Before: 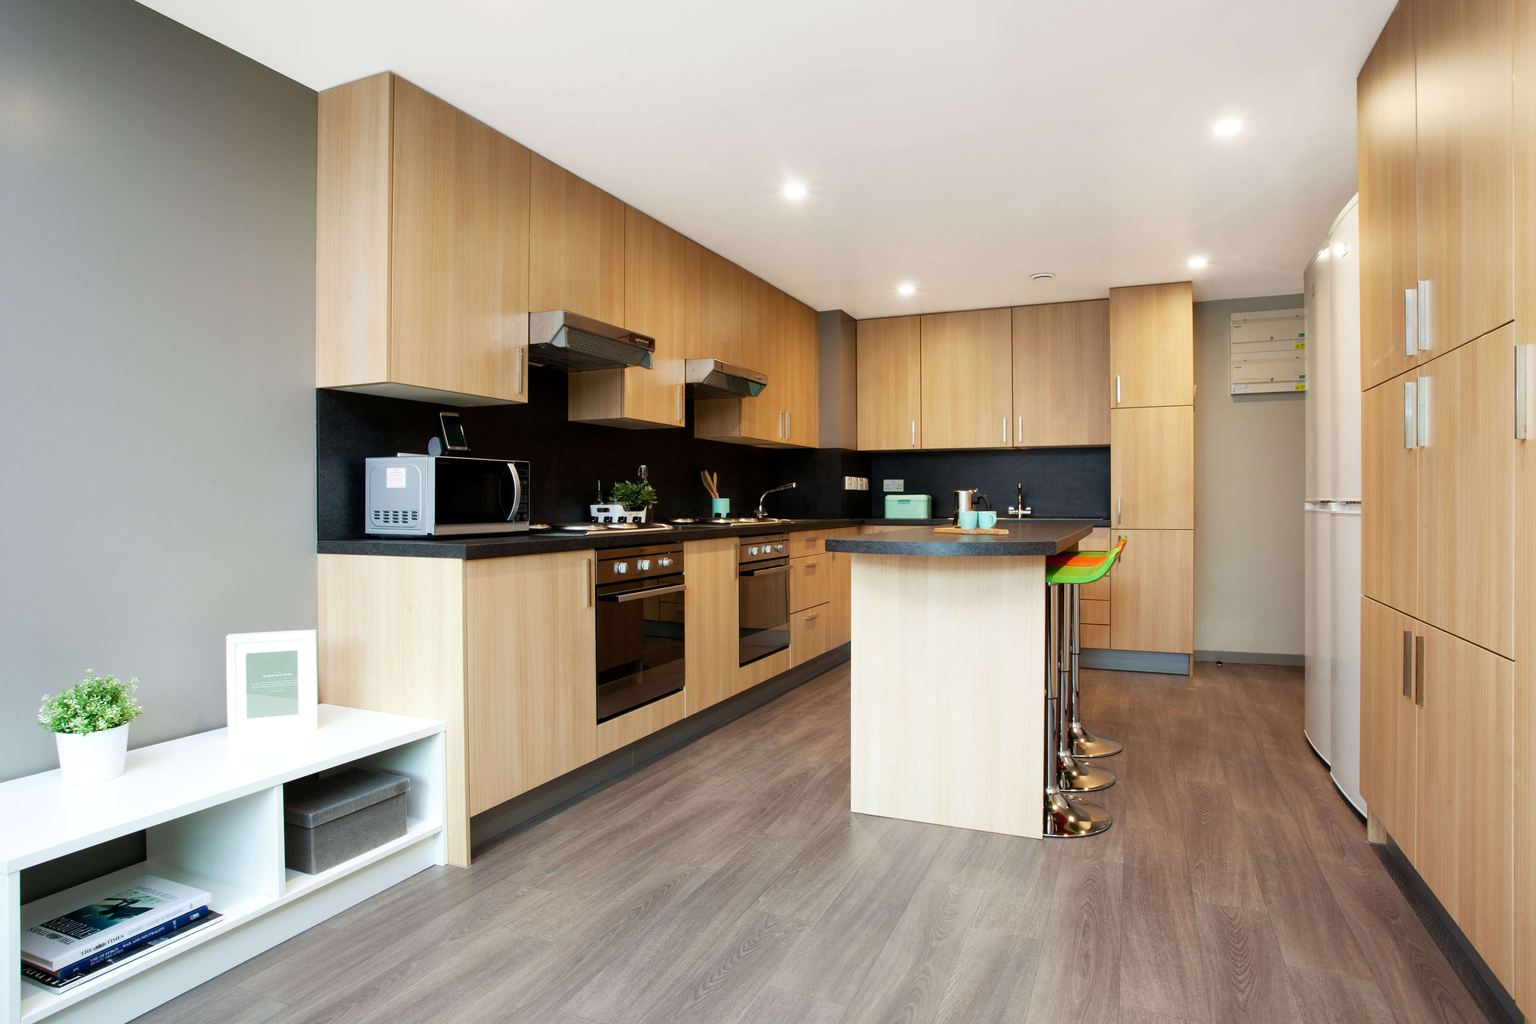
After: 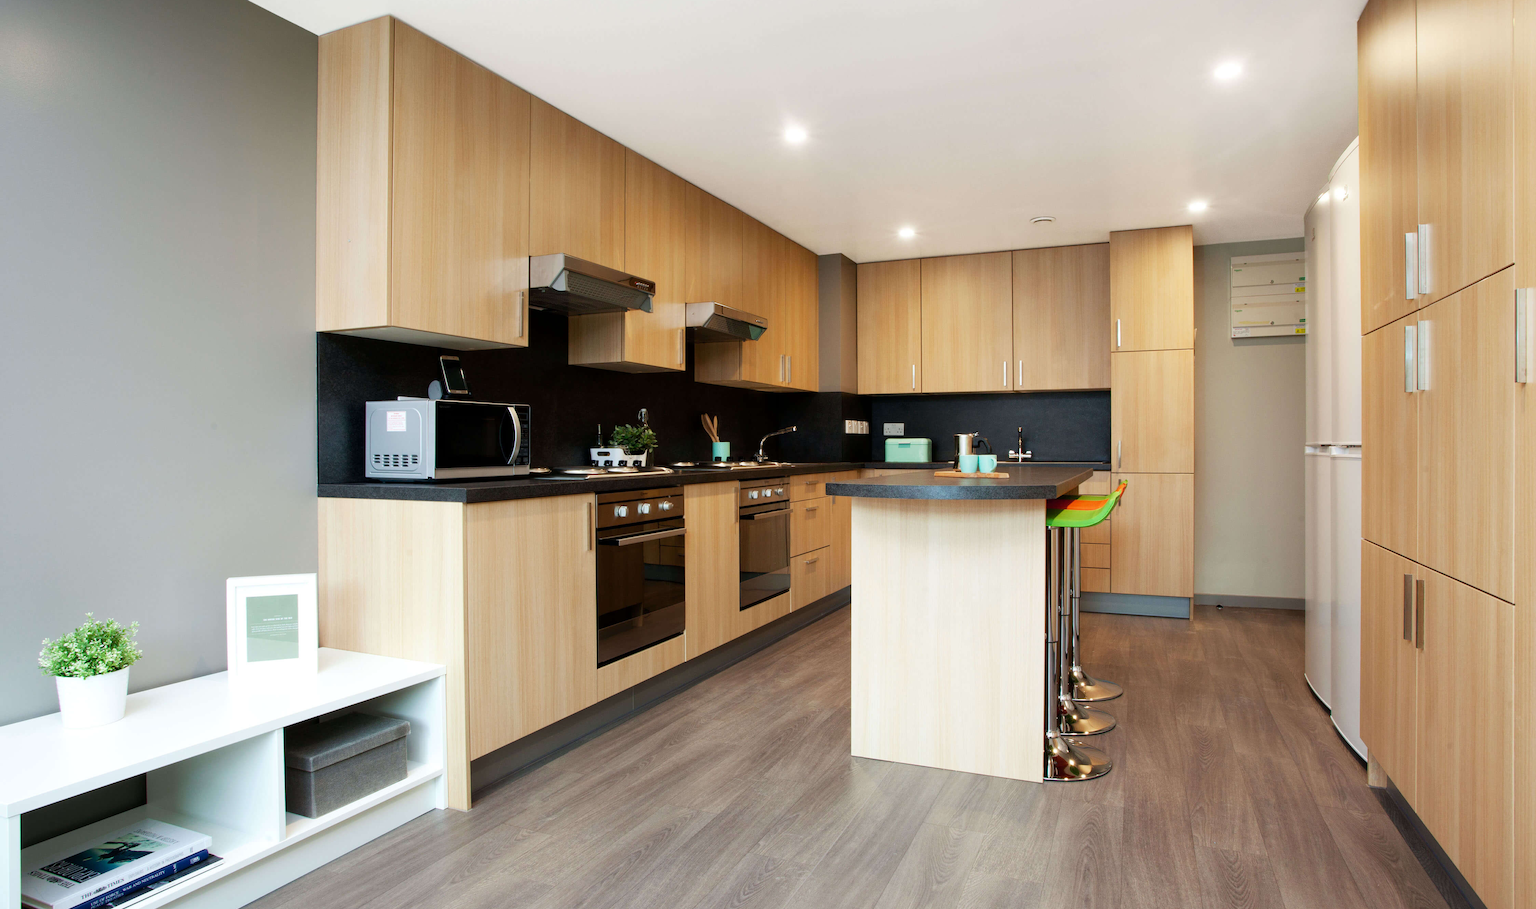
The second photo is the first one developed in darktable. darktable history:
crop and rotate: top 5.544%, bottom 5.655%
